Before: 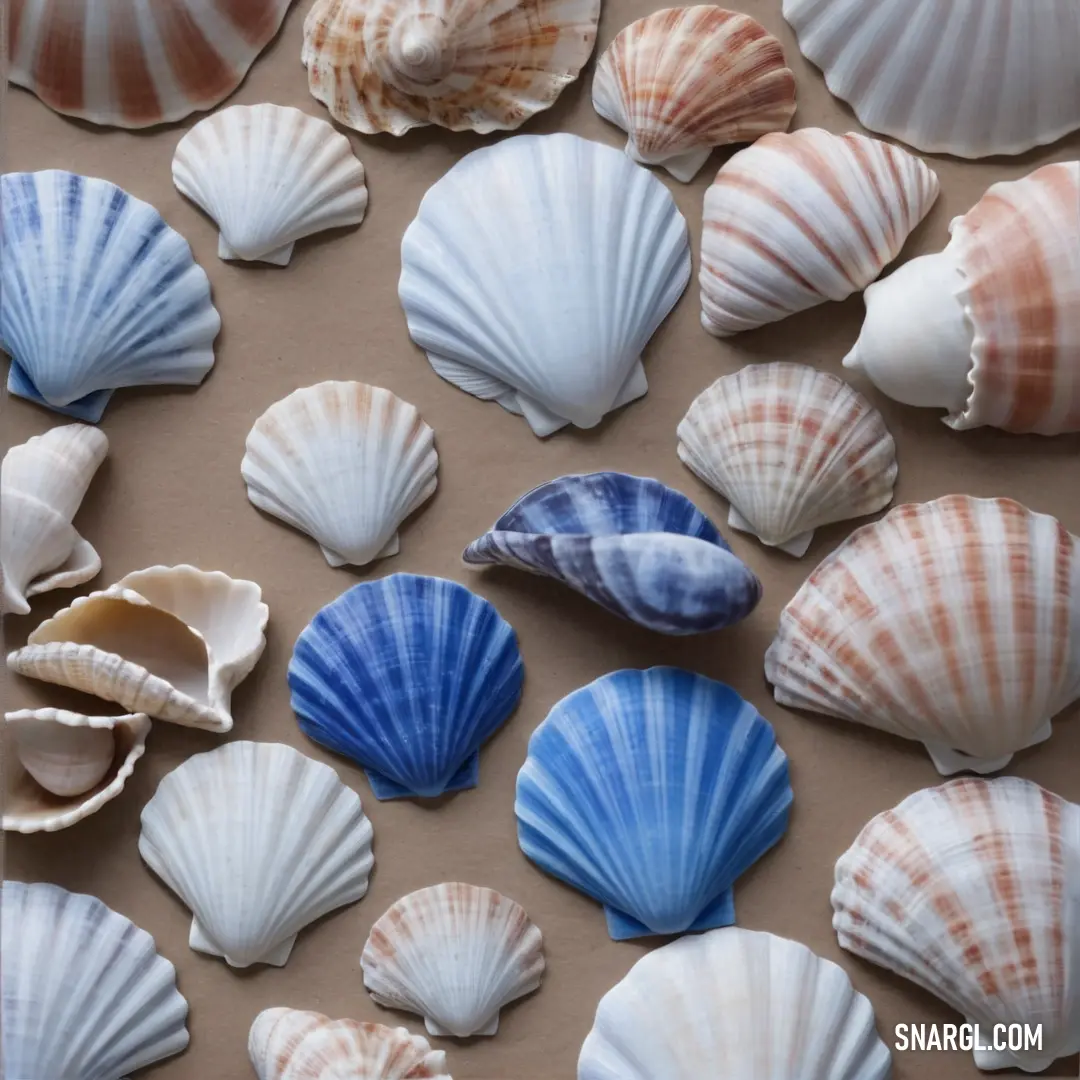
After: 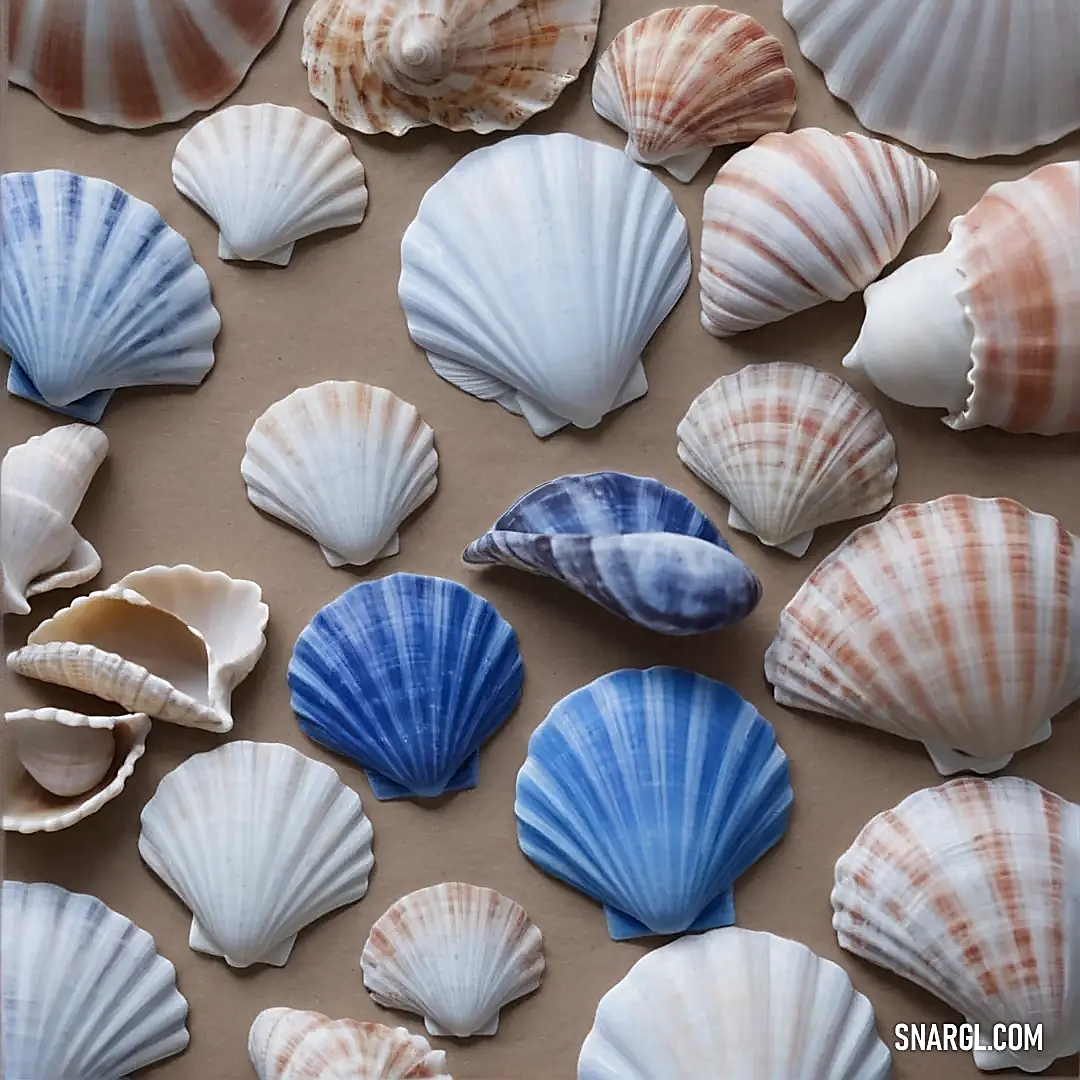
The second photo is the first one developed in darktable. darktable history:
sharpen: radius 1.414, amount 1.266, threshold 0.612
